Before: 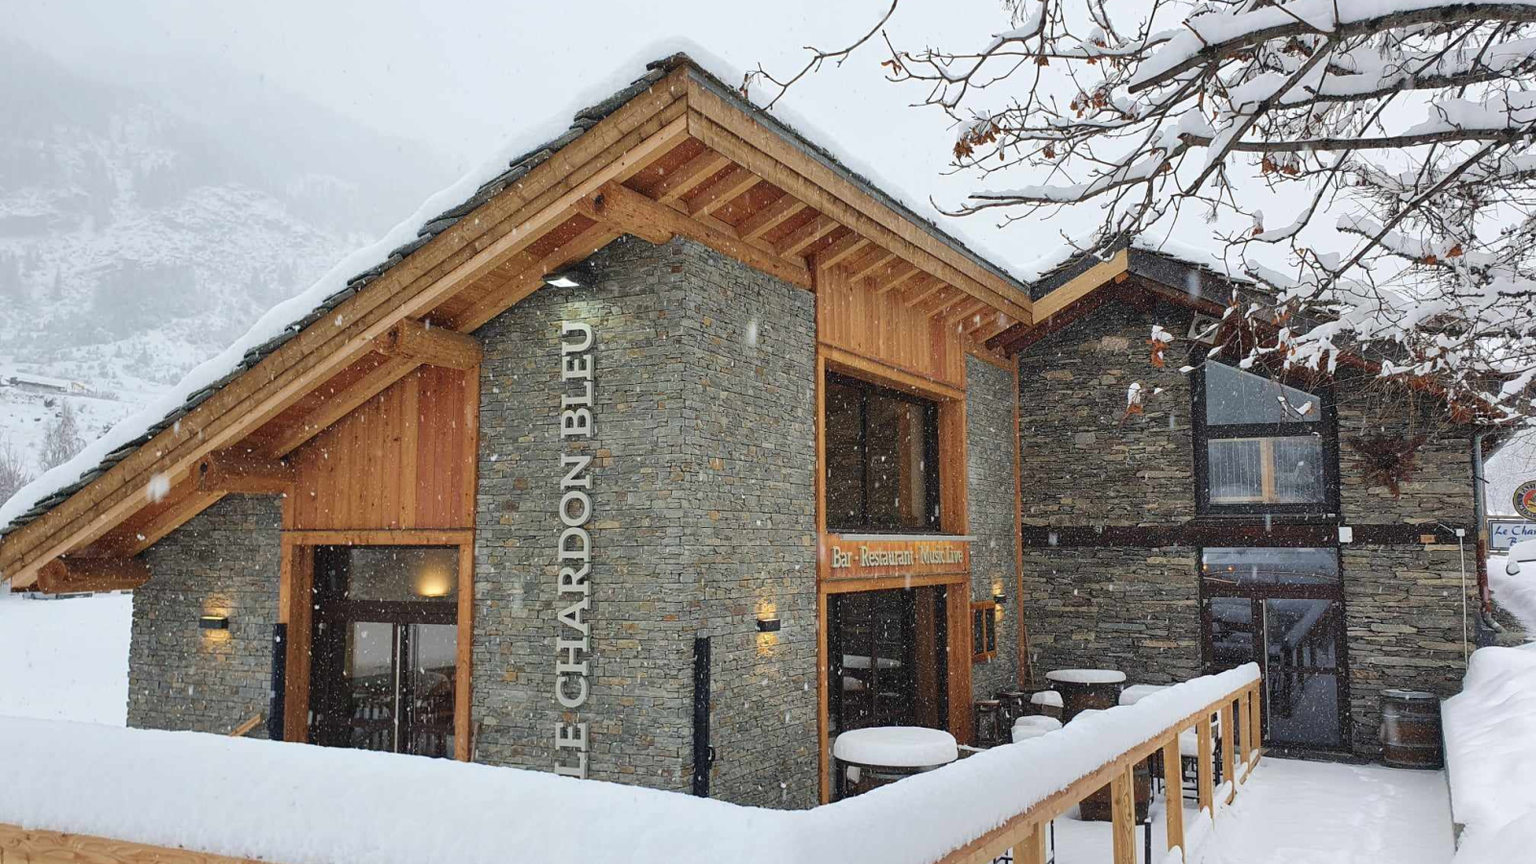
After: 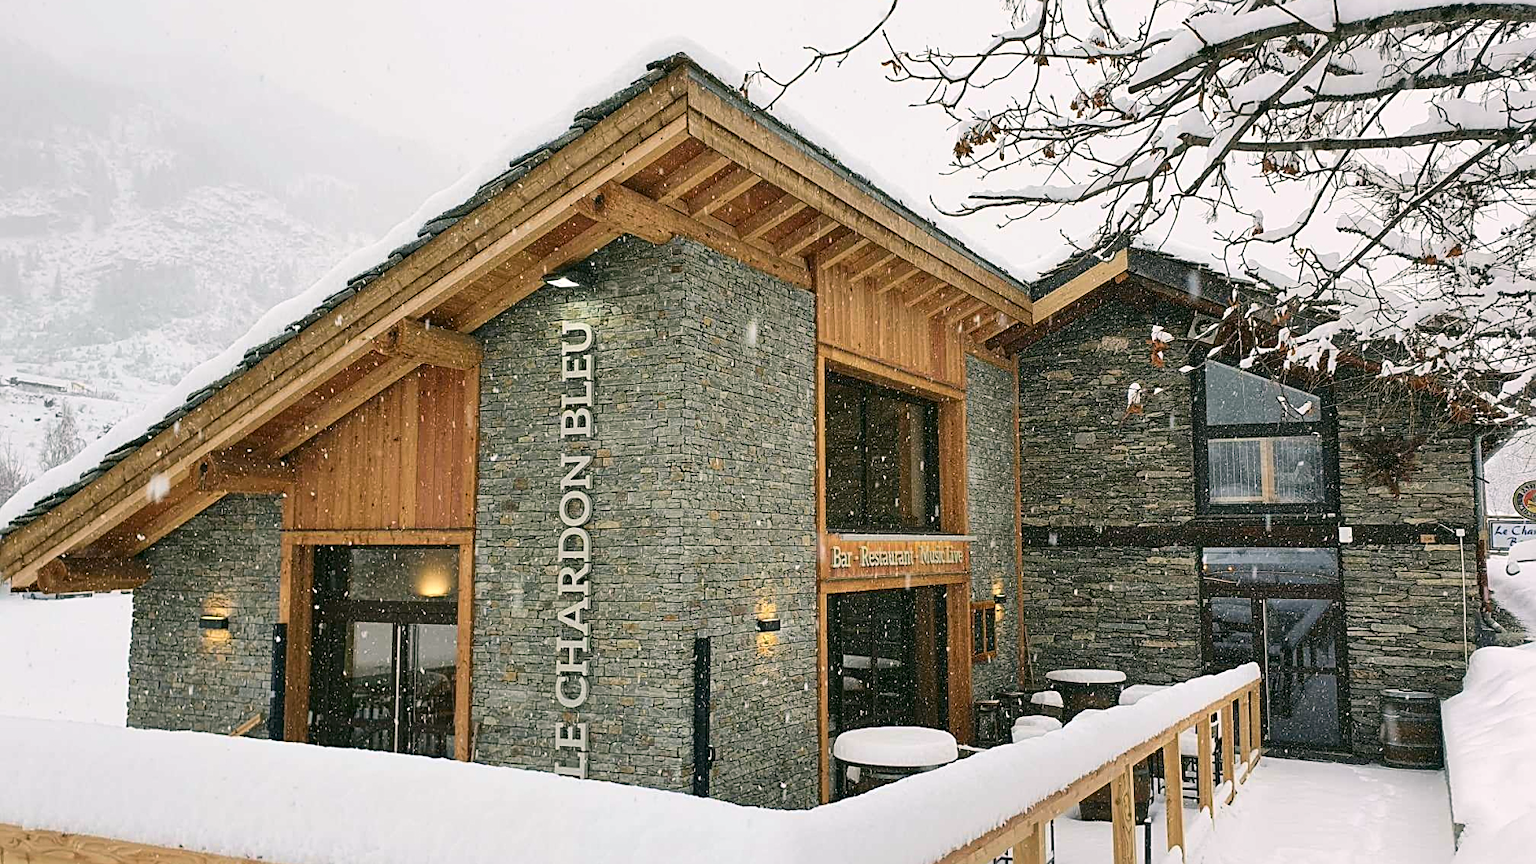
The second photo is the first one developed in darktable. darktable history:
contrast brightness saturation: contrast 0.155, brightness 0.043
color correction: highlights a* 4.22, highlights b* 4.92, shadows a* -7.65, shadows b* 4.97
sharpen: on, module defaults
